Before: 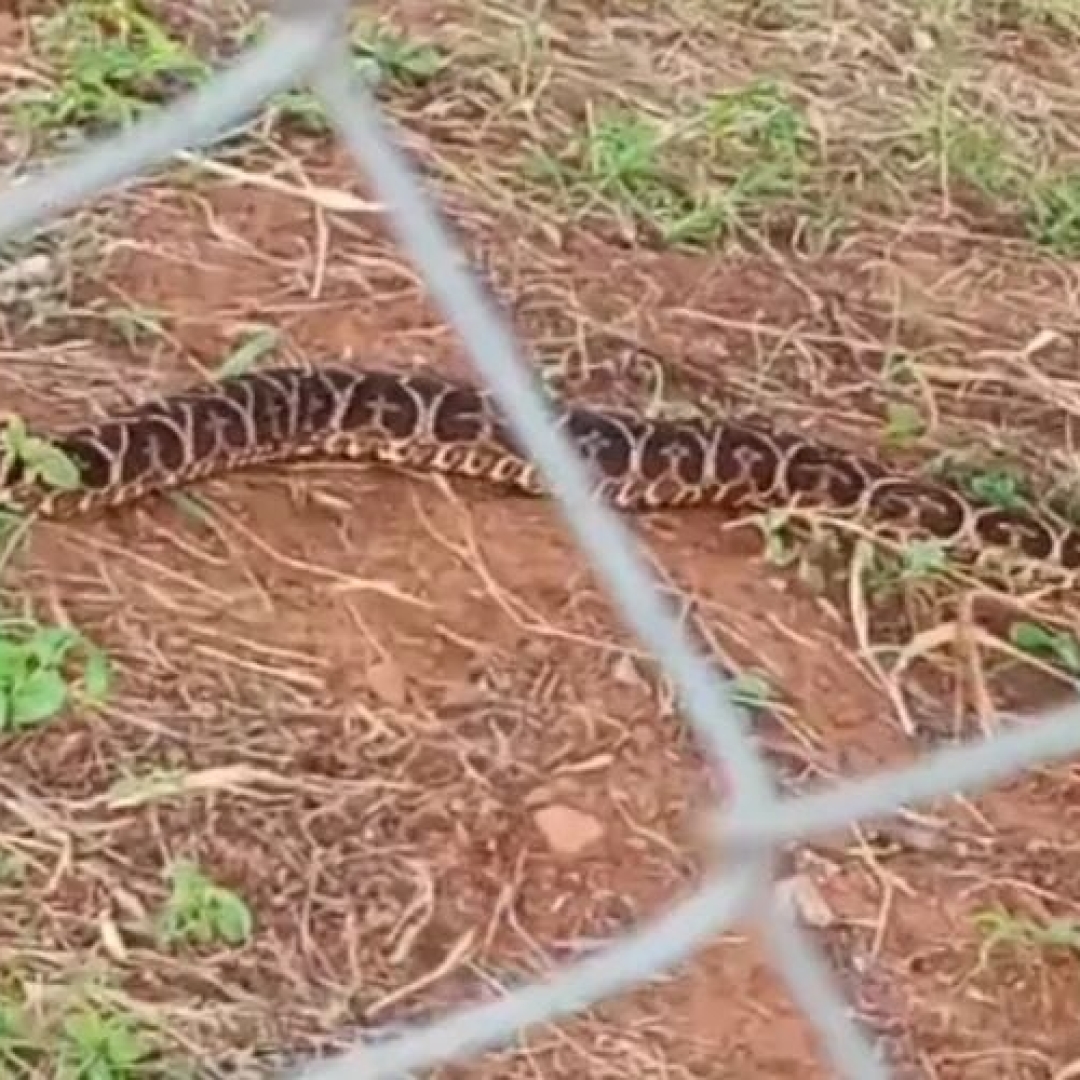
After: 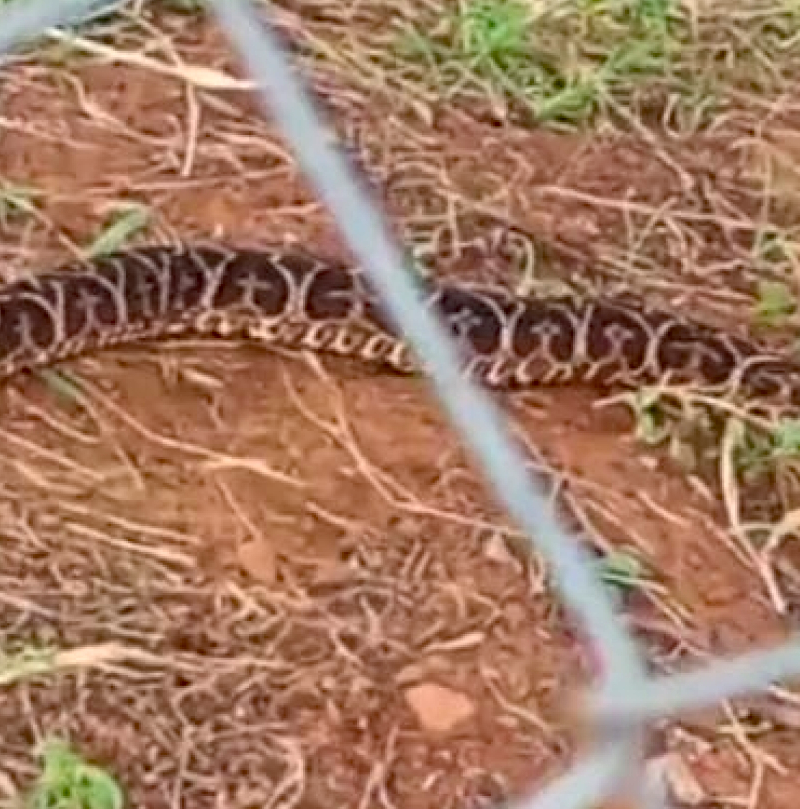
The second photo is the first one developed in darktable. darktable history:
haze removal: strength 0.395, distance 0.216, adaptive false
crop and rotate: left 12.027%, top 11.364%, right 13.853%, bottom 13.691%
